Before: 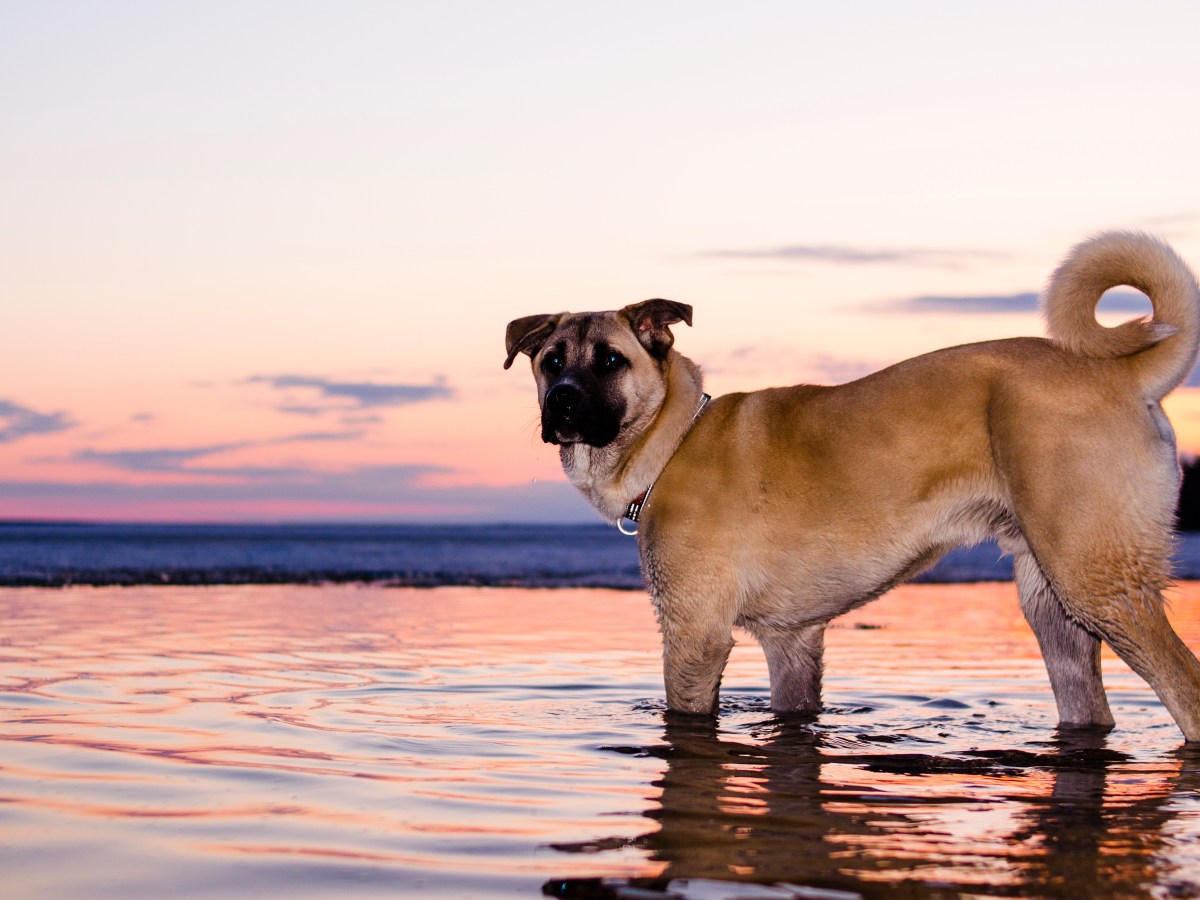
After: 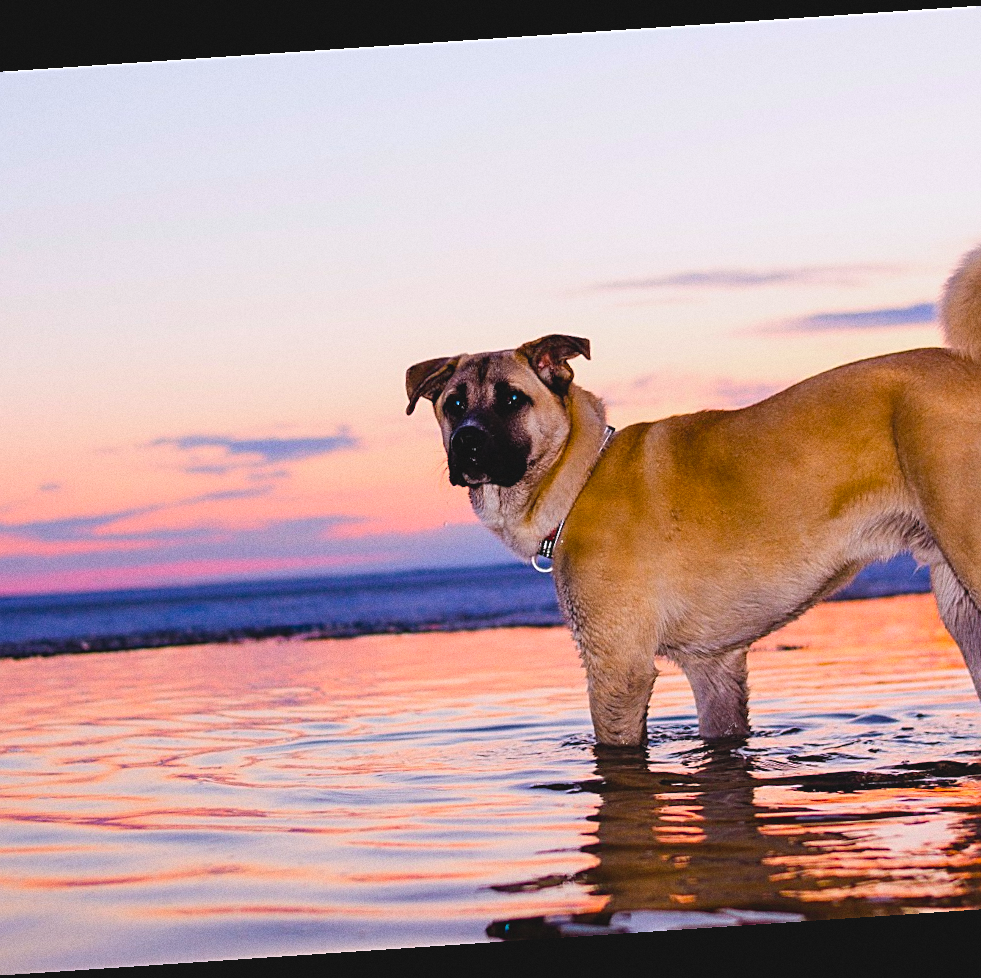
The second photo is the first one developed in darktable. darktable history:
sharpen: on, module defaults
grain: coarseness 0.47 ISO
crop: left 9.88%, right 12.664%
rotate and perspective: rotation -4.2°, shear 0.006, automatic cropping off
color balance rgb: perceptual saturation grading › global saturation 20%, global vibrance 20%
white balance: red 0.983, blue 1.036
contrast brightness saturation: contrast -0.1, brightness 0.05, saturation 0.08
